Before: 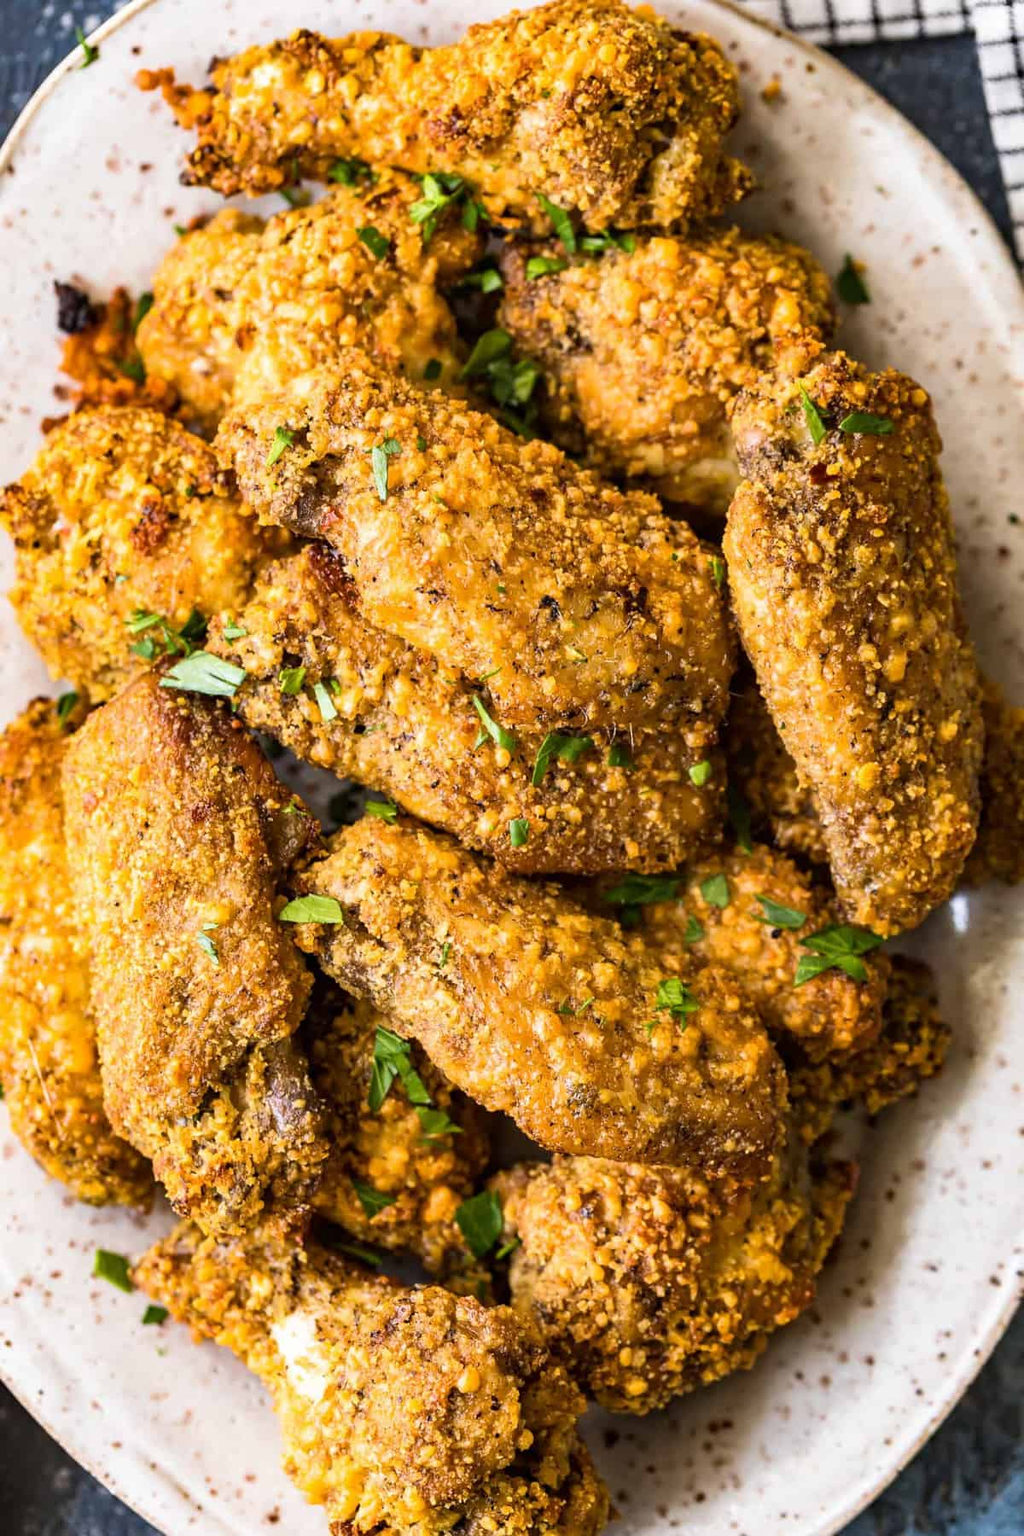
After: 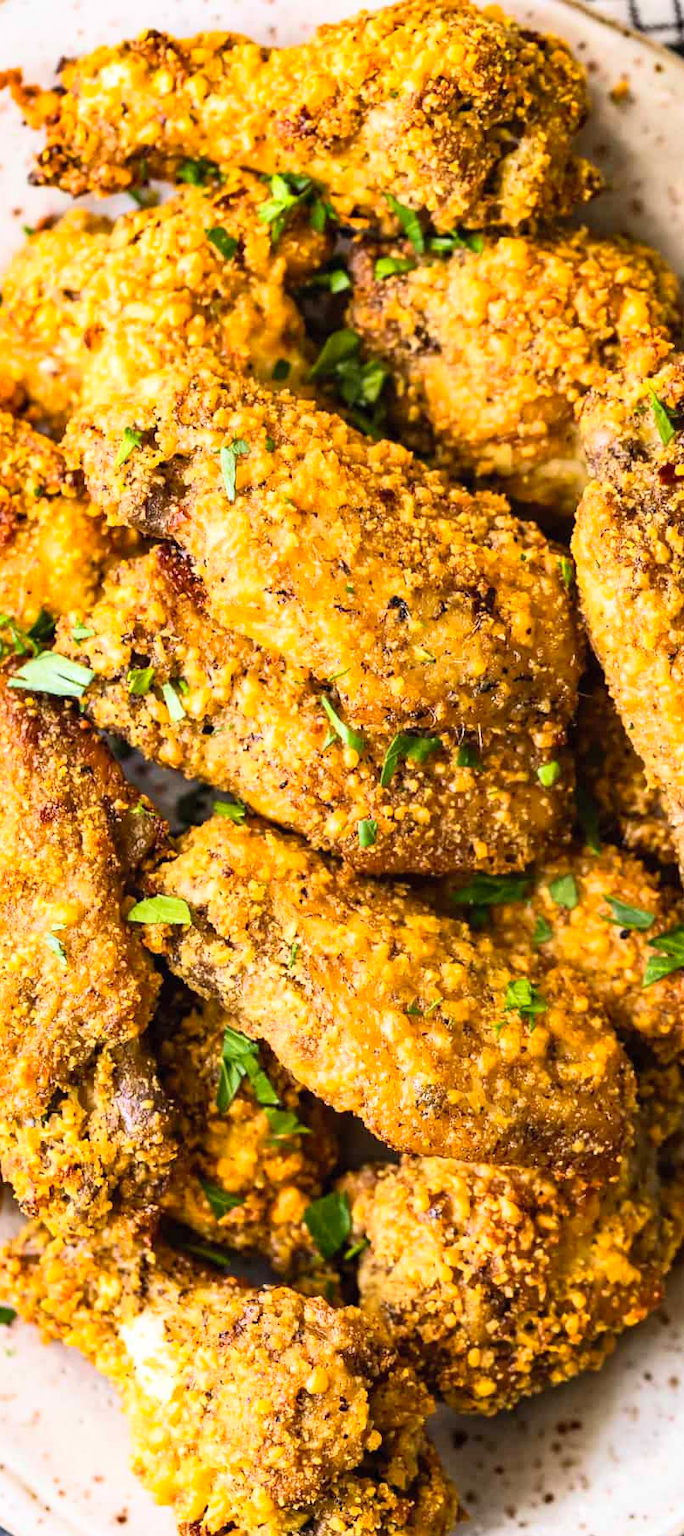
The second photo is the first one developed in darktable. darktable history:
crop and rotate: left 14.835%, right 18.259%
contrast brightness saturation: contrast 0.201, brightness 0.167, saturation 0.227
